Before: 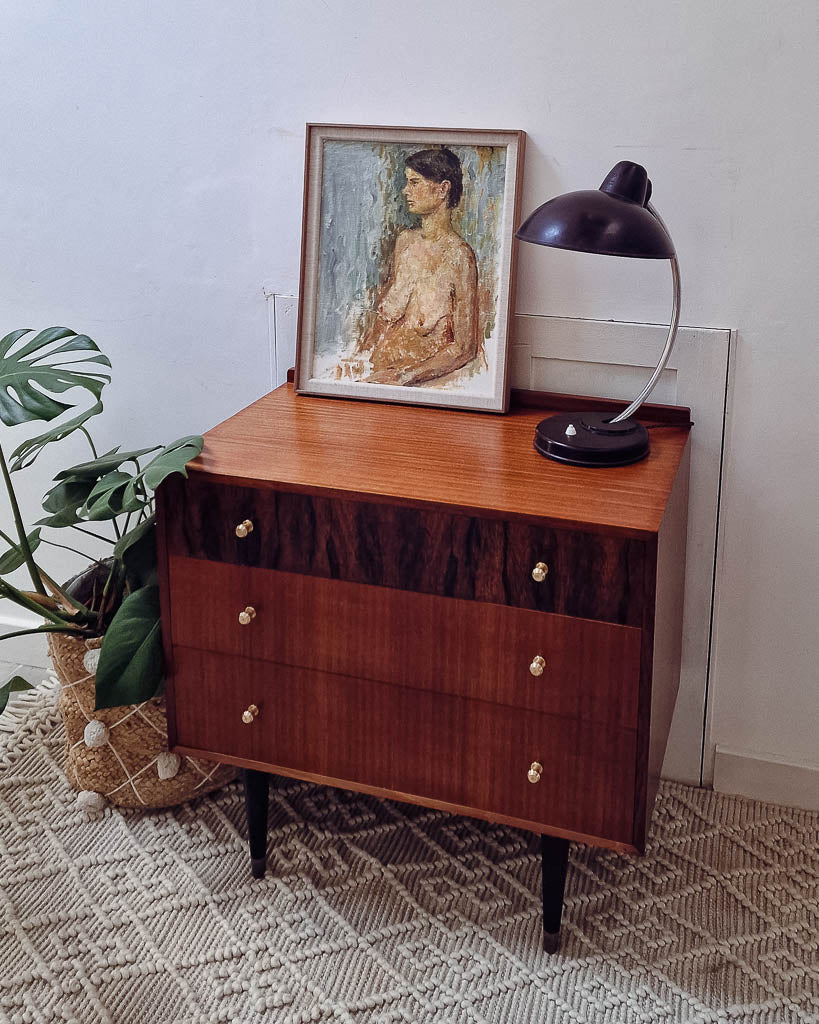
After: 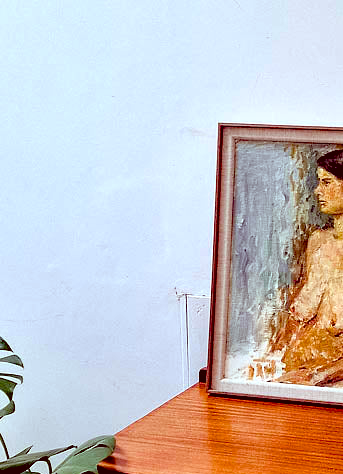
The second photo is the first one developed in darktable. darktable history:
color balance rgb: perceptual saturation grading › global saturation 25%, global vibrance 20%
crop and rotate: left 10.817%, top 0.062%, right 47.194%, bottom 53.626%
exposure: black level correction 0.04, exposure 0.5 EV, compensate highlight preservation false
color correction: highlights a* -7.23, highlights b* -0.161, shadows a* 20.08, shadows b* 11.73
